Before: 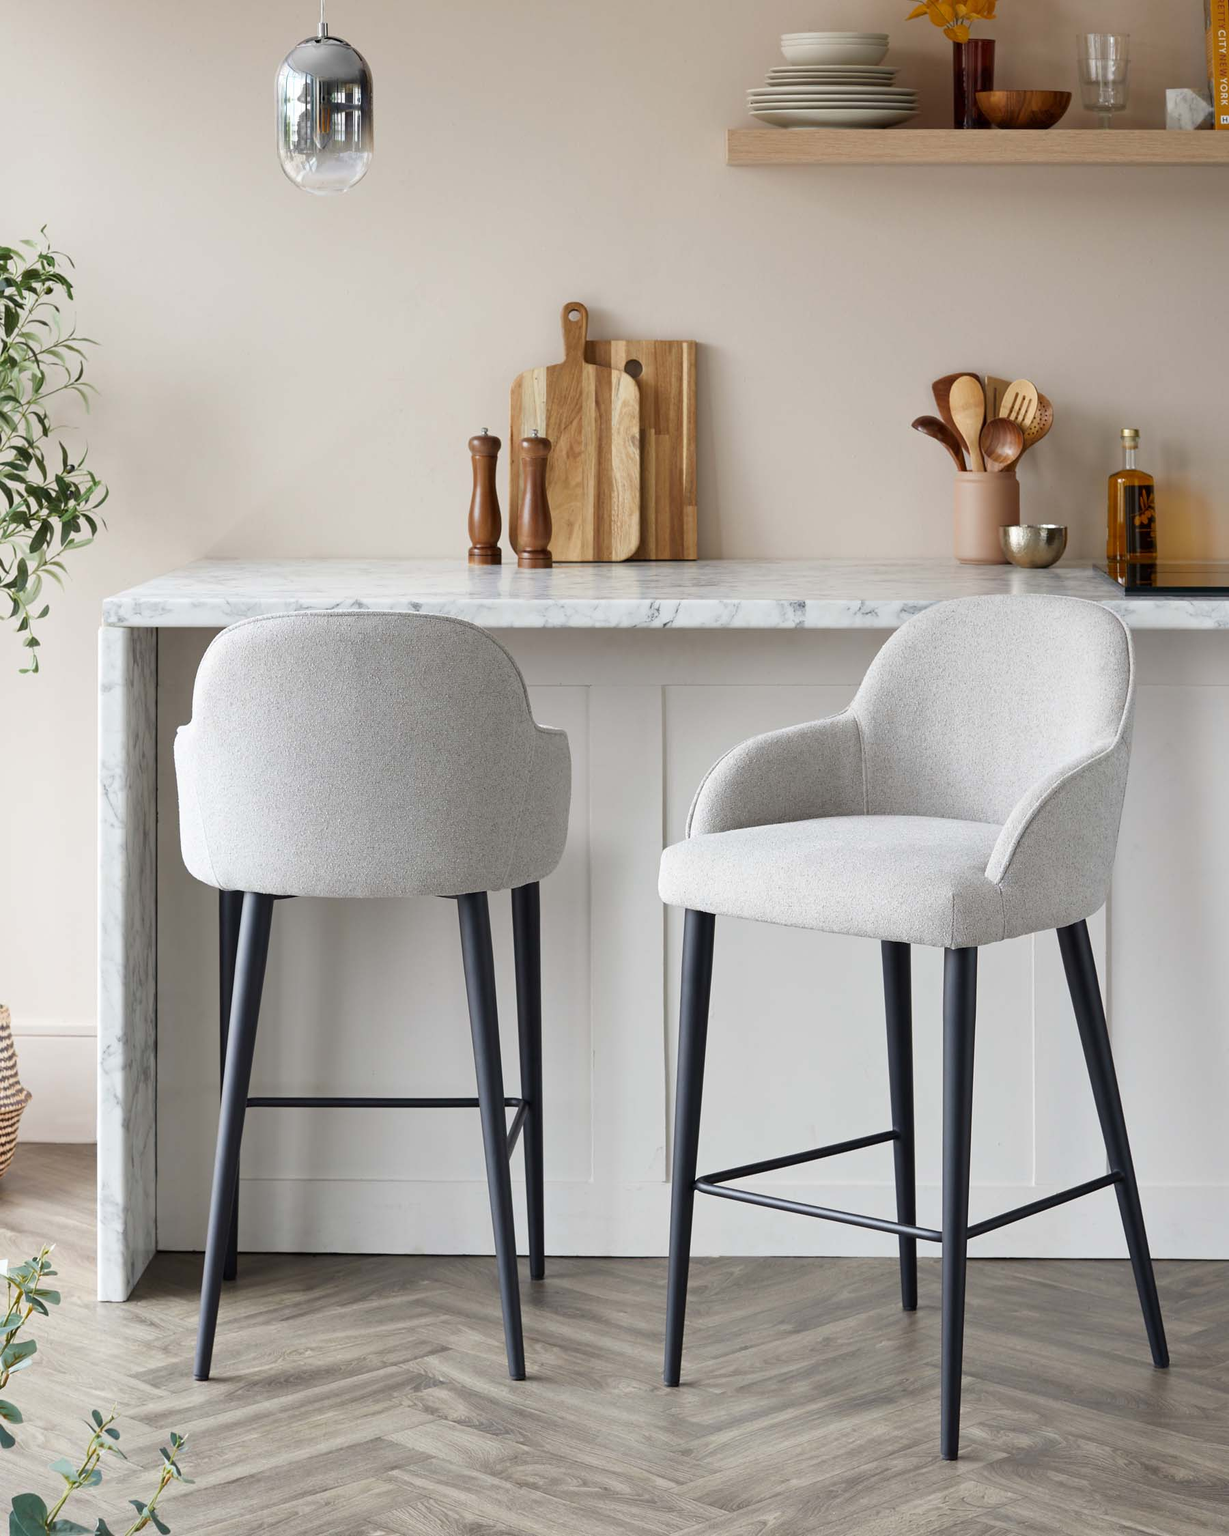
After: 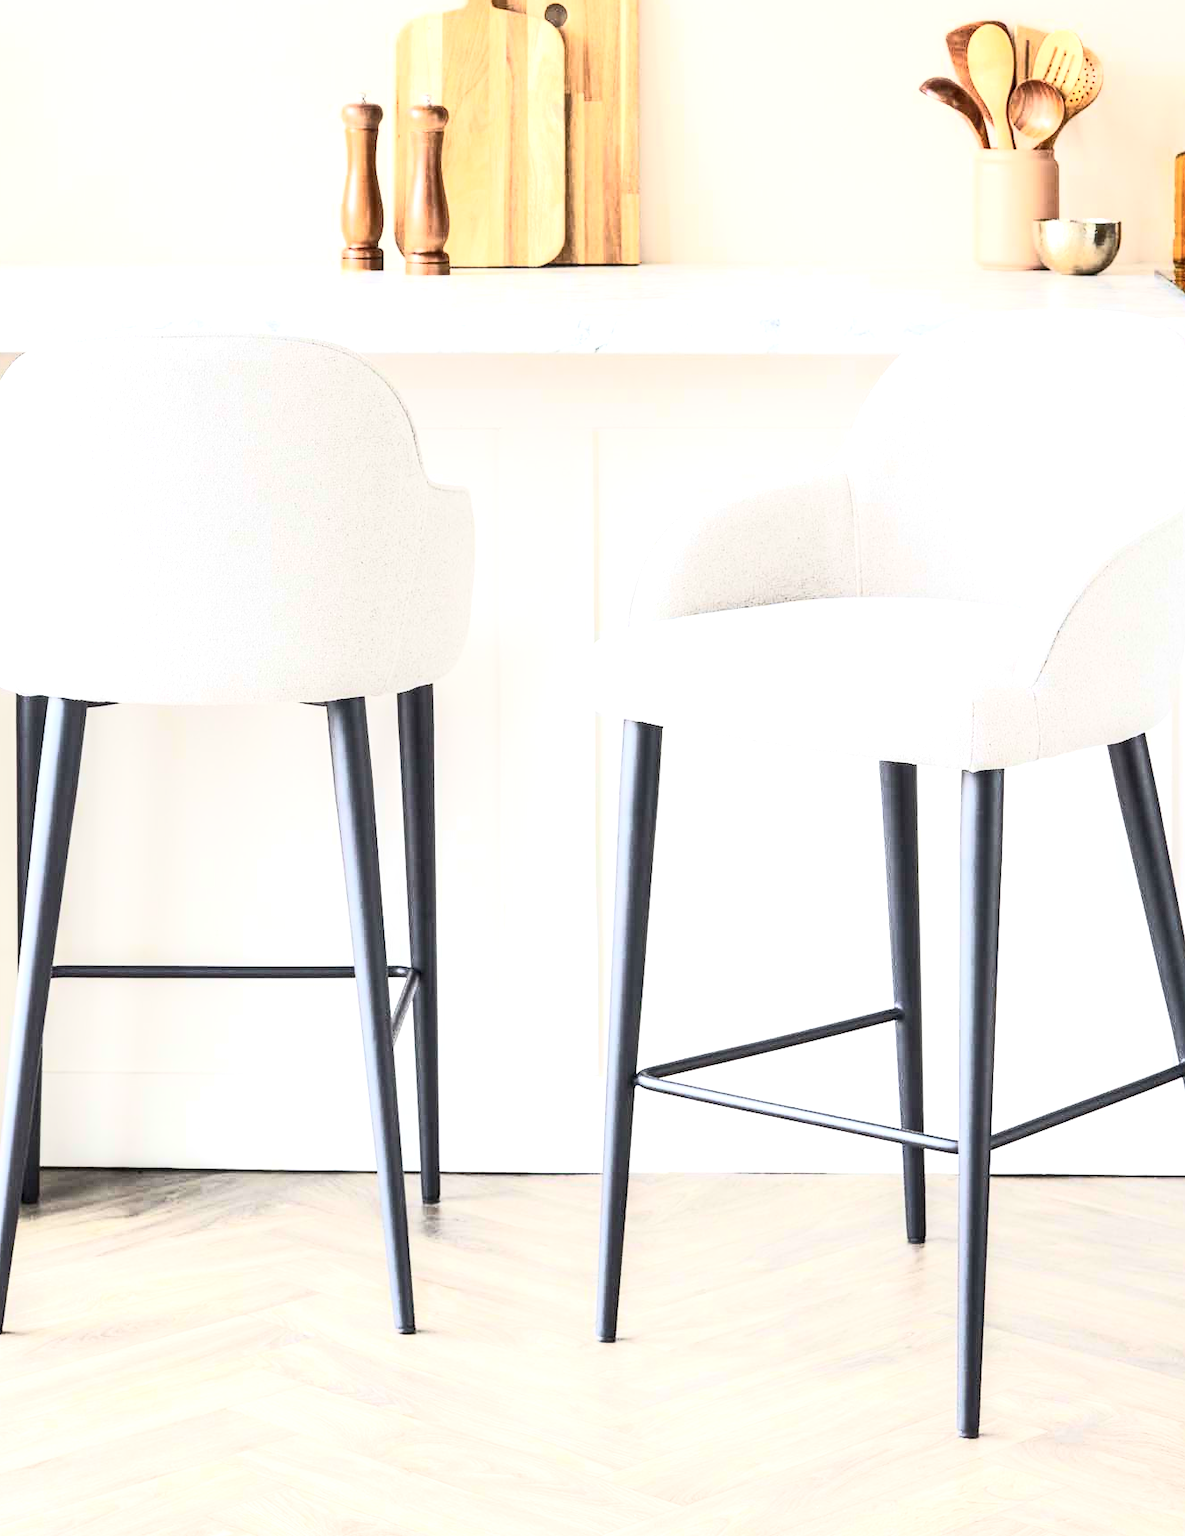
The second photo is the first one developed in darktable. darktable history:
local contrast: detail 150%
crop: left 16.884%, top 23.245%, right 9.065%
tone equalizer: -8 EV 0.011 EV, -7 EV -0.023 EV, -6 EV 0.036 EV, -5 EV 0.052 EV, -4 EV 0.258 EV, -3 EV 0.644 EV, -2 EV 0.565 EV, -1 EV 0.177 EV, +0 EV 0.02 EV, edges refinement/feathering 500, mask exposure compensation -1.57 EV, preserve details no
contrast brightness saturation: contrast 0.383, brightness 0.542
exposure: black level correction 0, exposure 1.199 EV, compensate highlight preservation false
